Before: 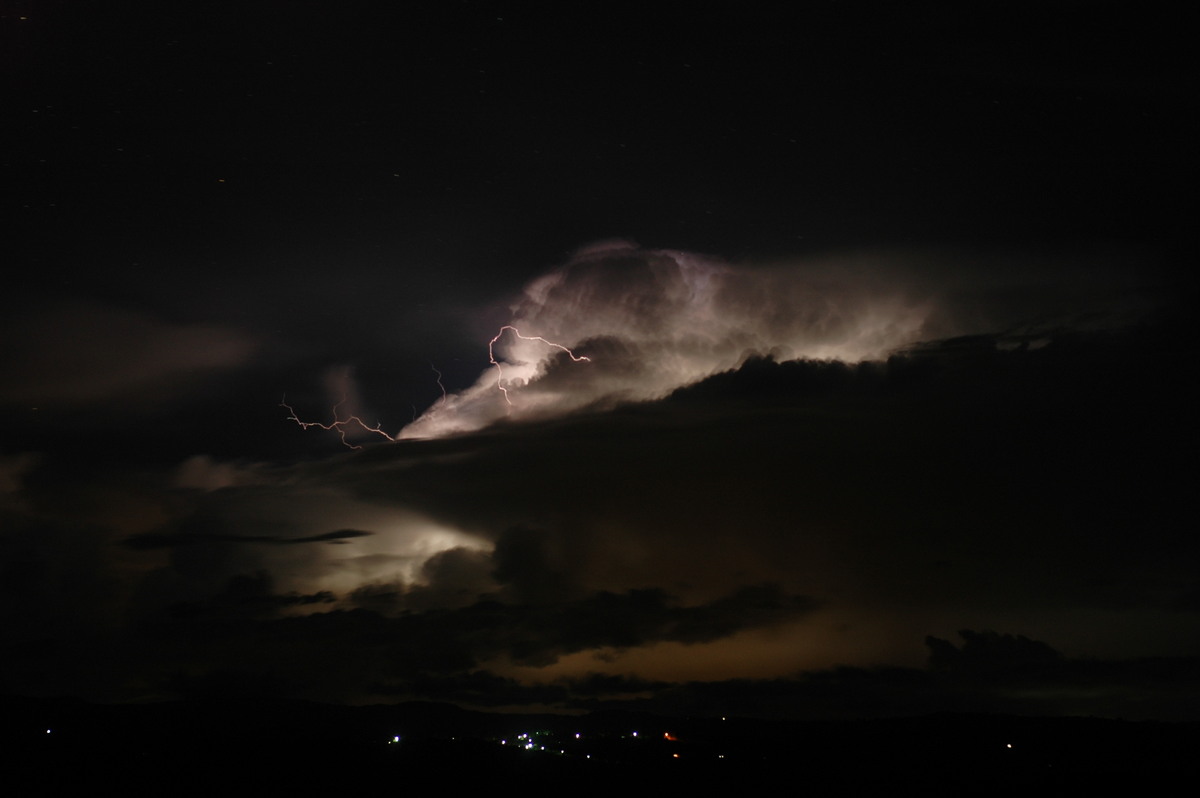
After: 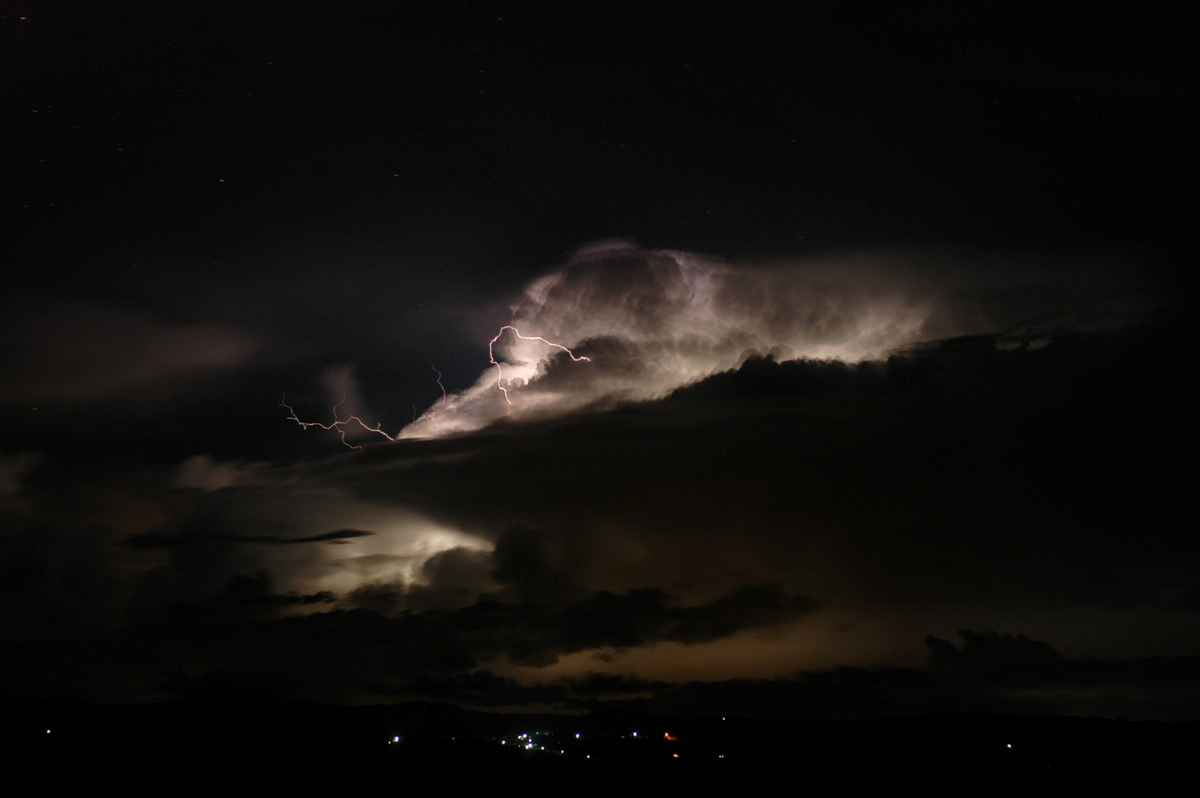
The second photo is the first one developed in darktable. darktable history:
contrast brightness saturation: contrast 0.101, brightness 0.012, saturation 0.024
local contrast: detail 130%
